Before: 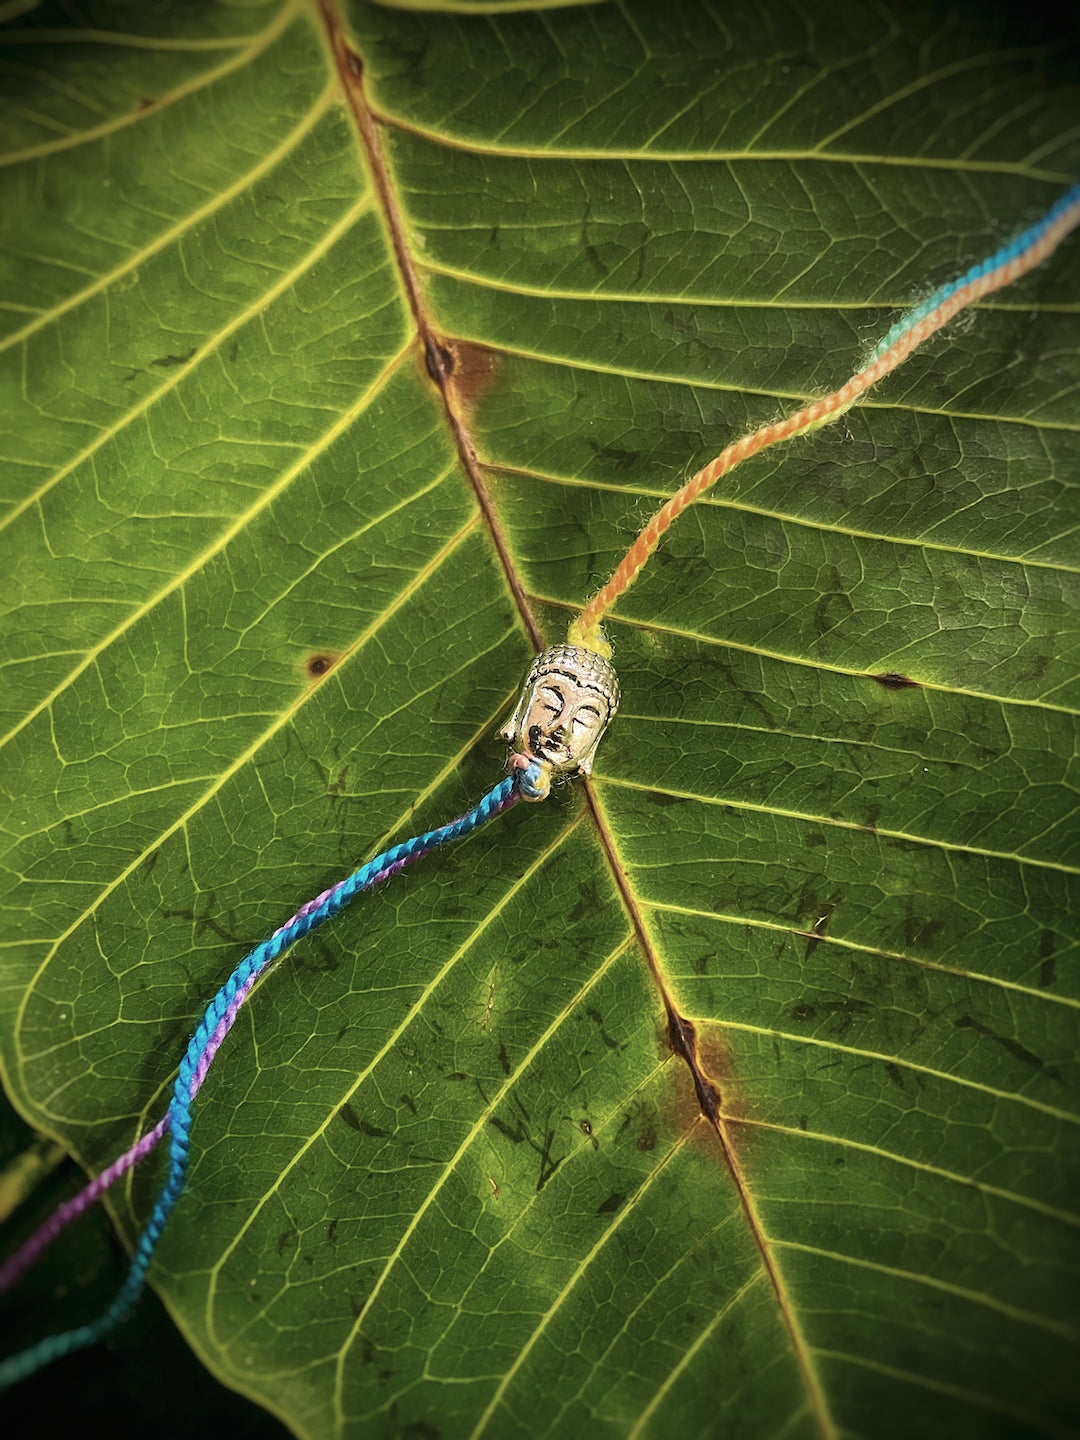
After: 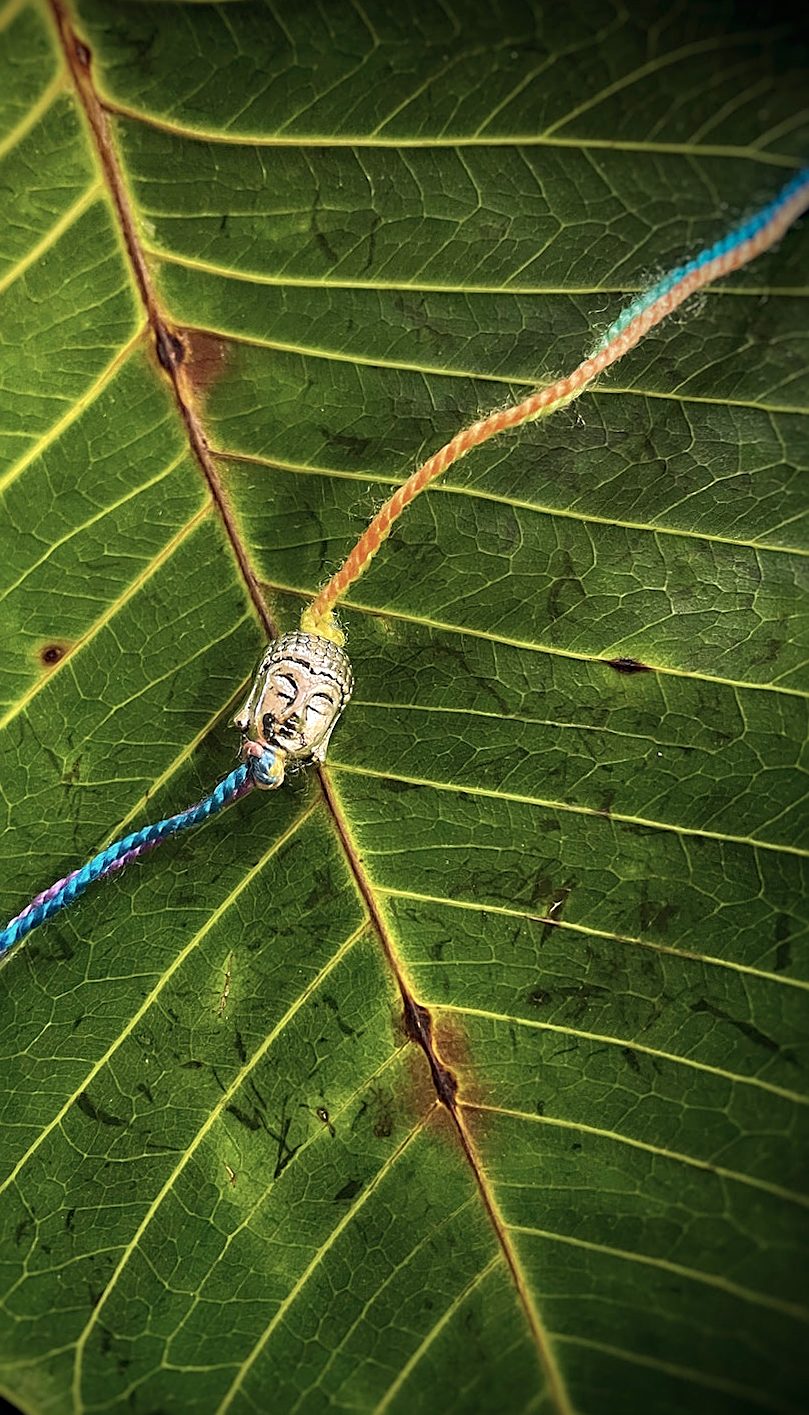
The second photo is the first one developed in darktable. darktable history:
rotate and perspective: rotation -0.45°, automatic cropping original format, crop left 0.008, crop right 0.992, crop top 0.012, crop bottom 0.988
sharpen: on, module defaults
haze removal: strength 0.29, distance 0.25, compatibility mode true, adaptive false
crop and rotate: left 24.6%
